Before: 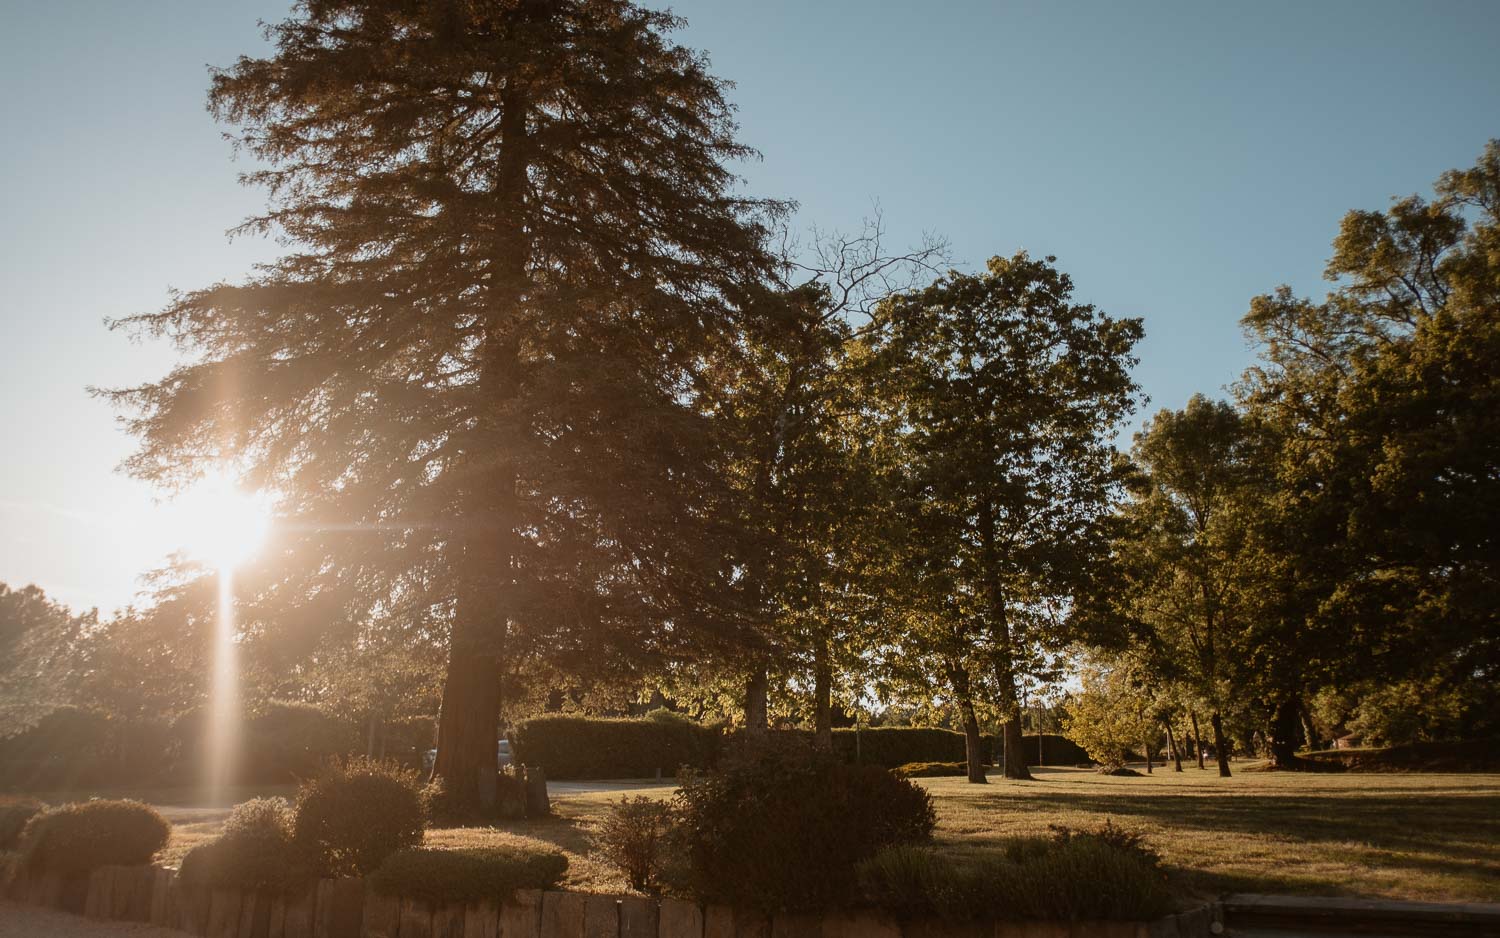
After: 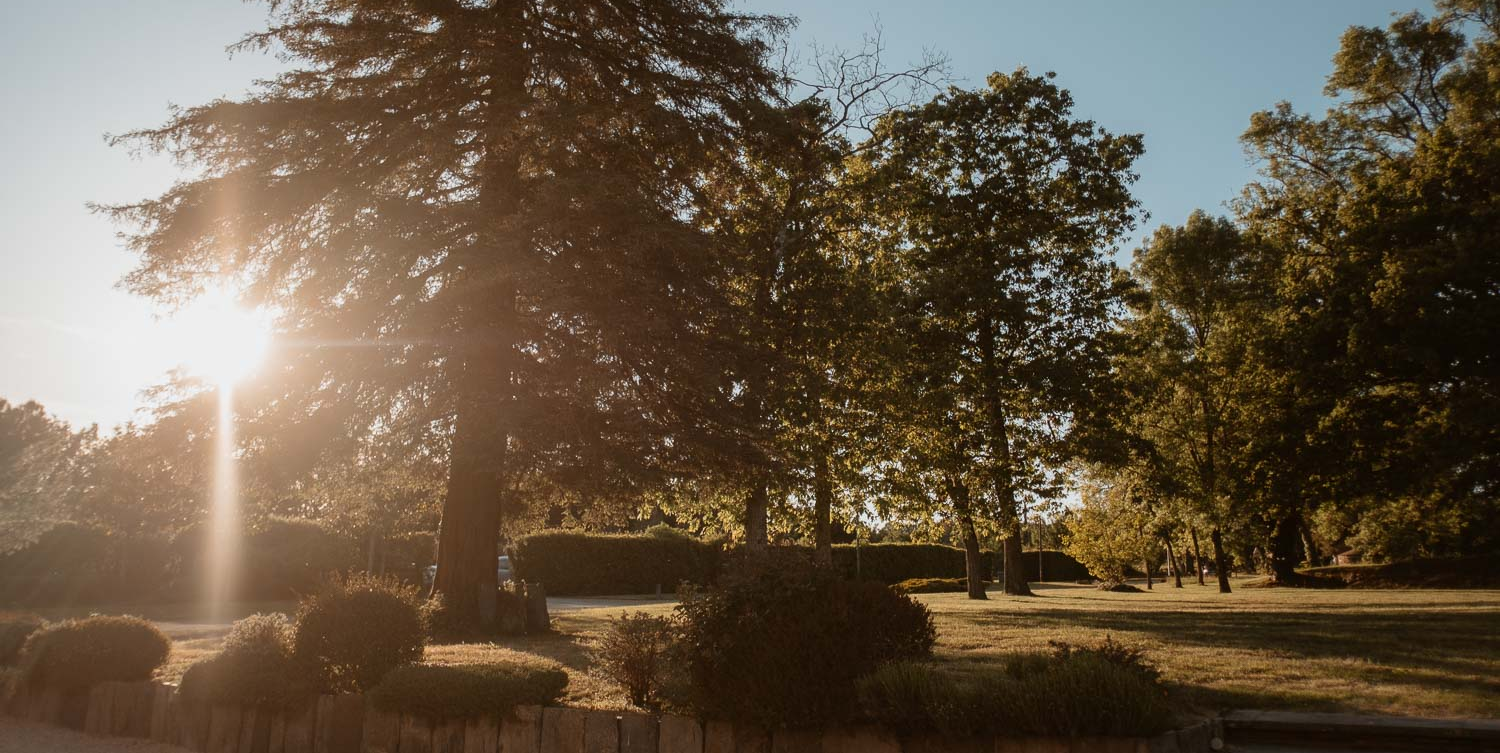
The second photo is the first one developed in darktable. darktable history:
crop and rotate: top 19.625%
